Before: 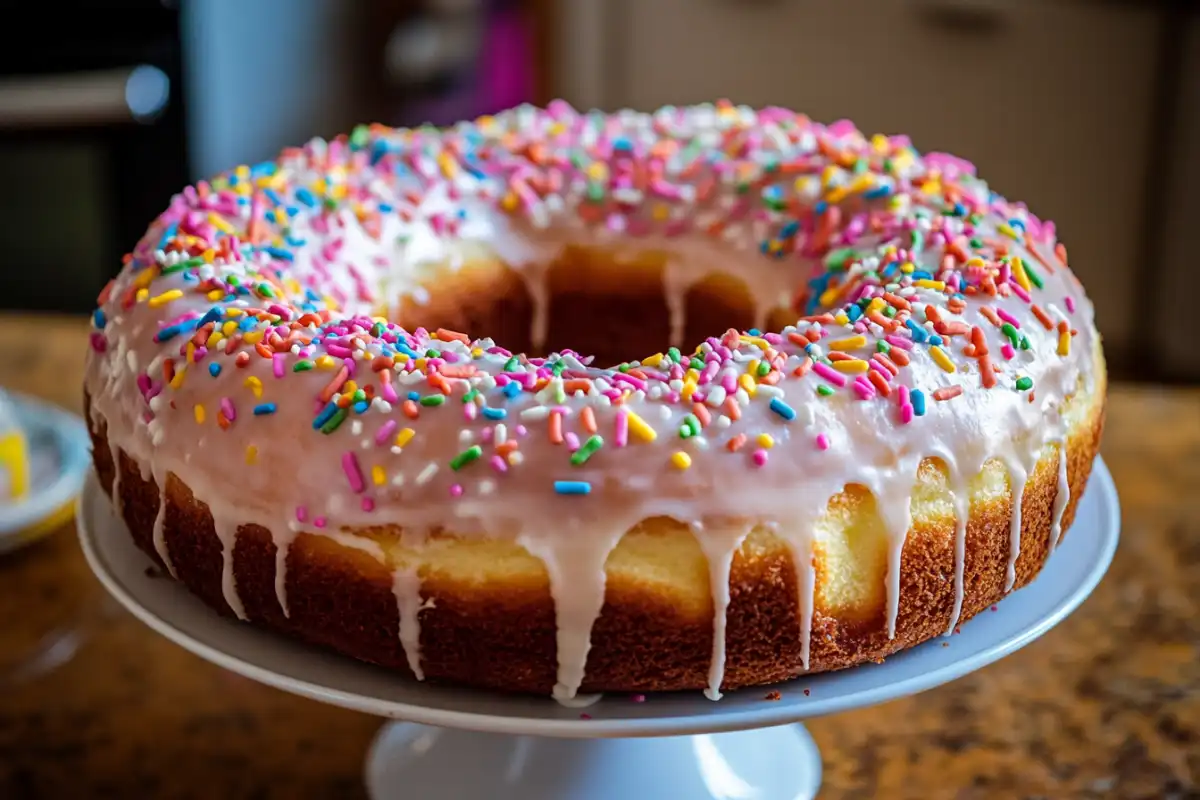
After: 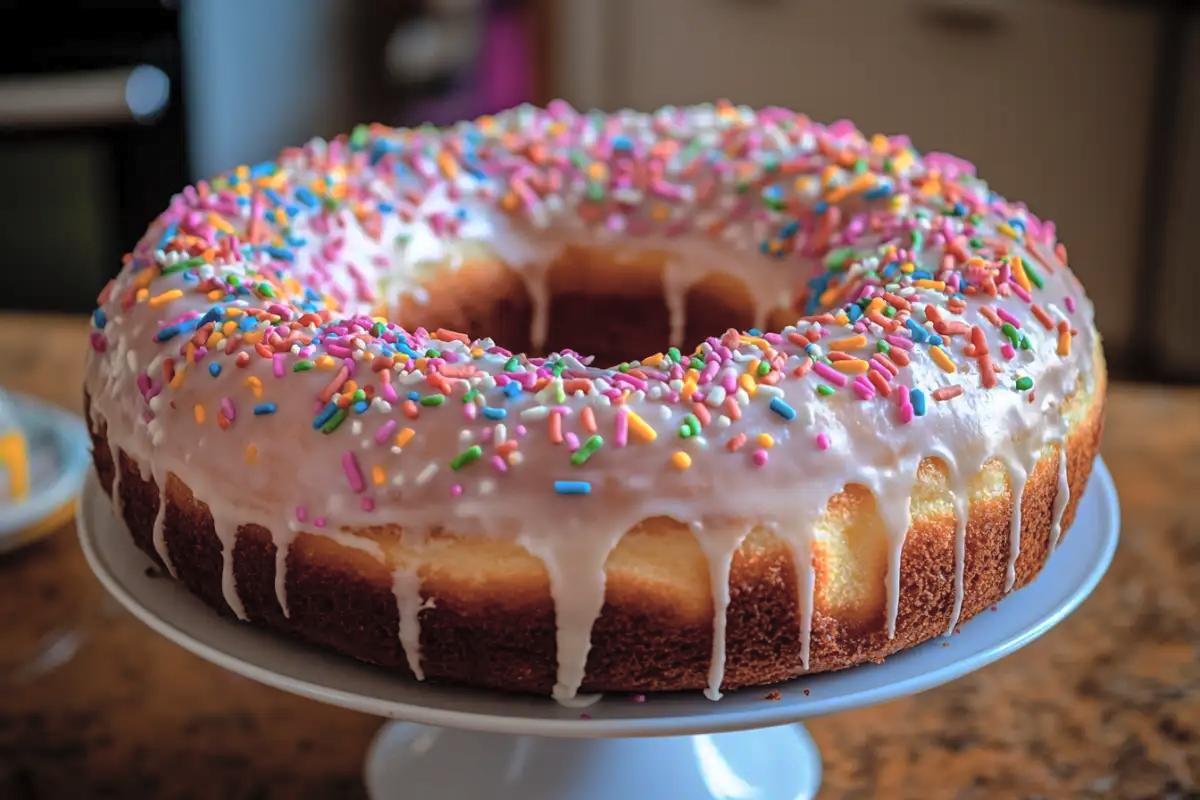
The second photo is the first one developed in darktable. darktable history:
contrast brightness saturation: brightness 0.15
base curve: curves: ch0 [(0, 0) (0.595, 0.418) (1, 1)], preserve colors none
color zones: curves: ch1 [(0, 0.469) (0.072, 0.457) (0.243, 0.494) (0.429, 0.5) (0.571, 0.5) (0.714, 0.5) (0.857, 0.5) (1, 0.469)]; ch2 [(0, 0.499) (0.143, 0.467) (0.242, 0.436) (0.429, 0.493) (0.571, 0.5) (0.714, 0.5) (0.857, 0.5) (1, 0.499)]
